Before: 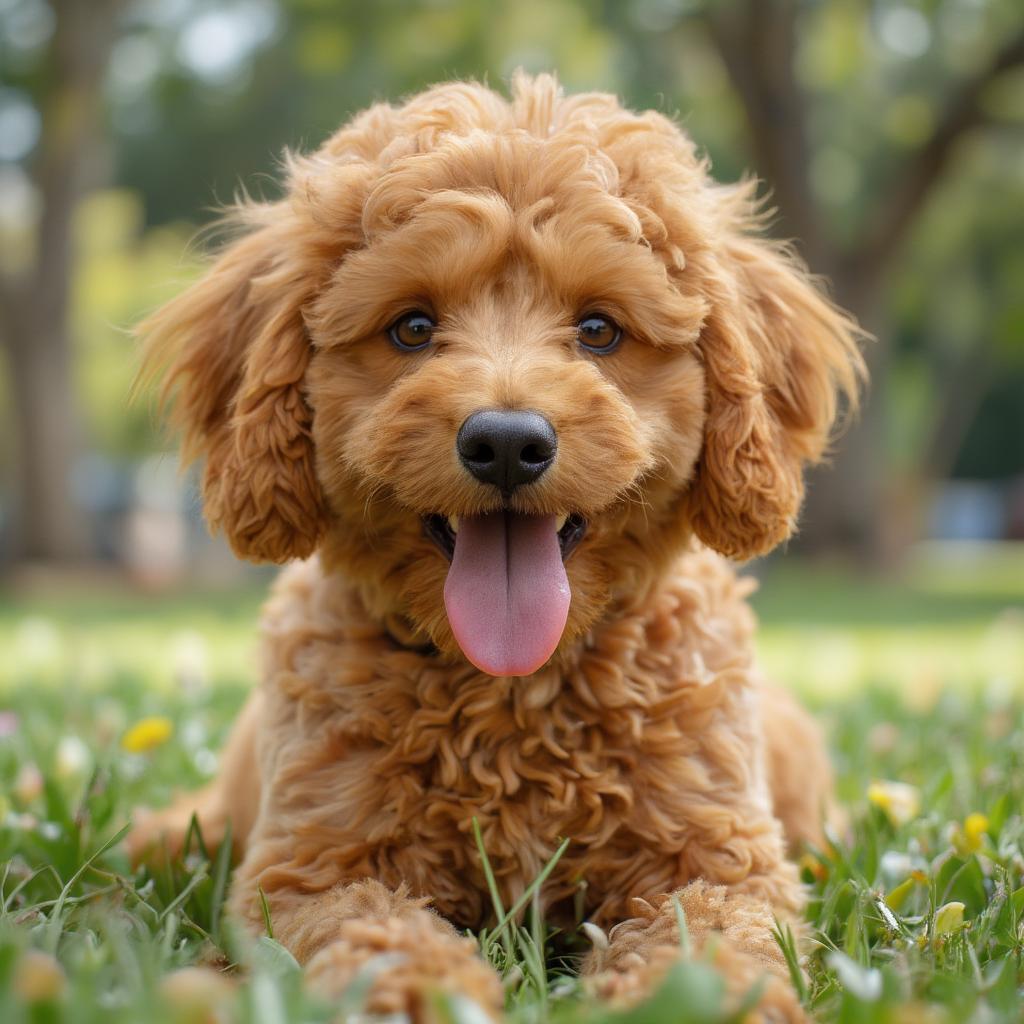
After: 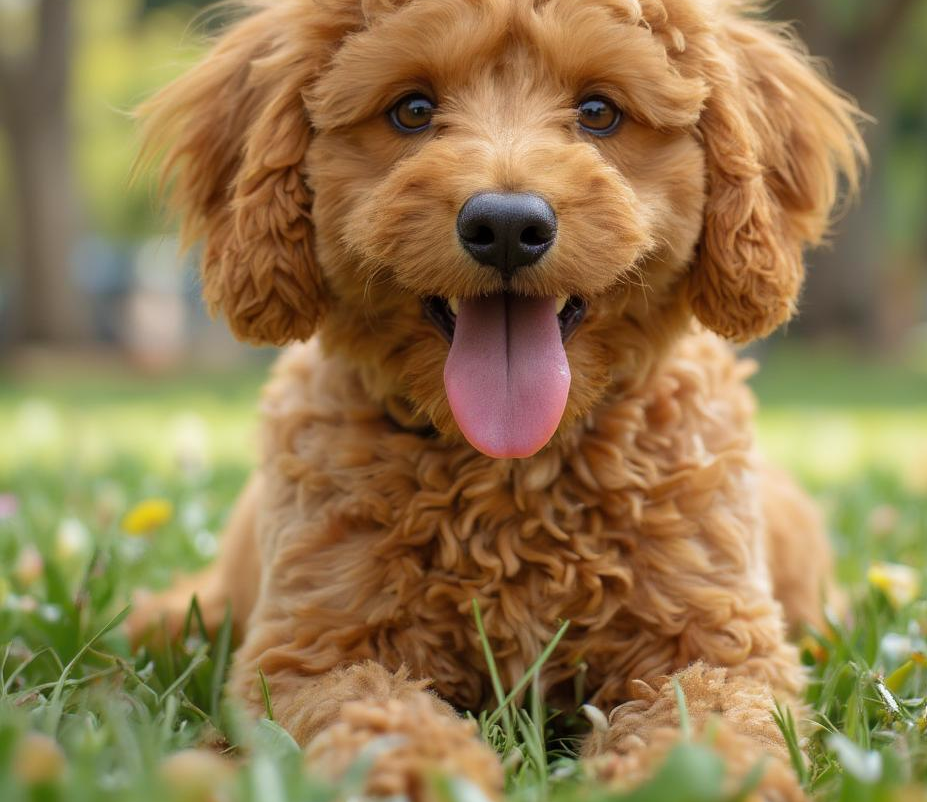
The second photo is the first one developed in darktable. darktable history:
velvia: strength 17.09%
crop: top 21.386%, right 9.47%, bottom 0.249%
